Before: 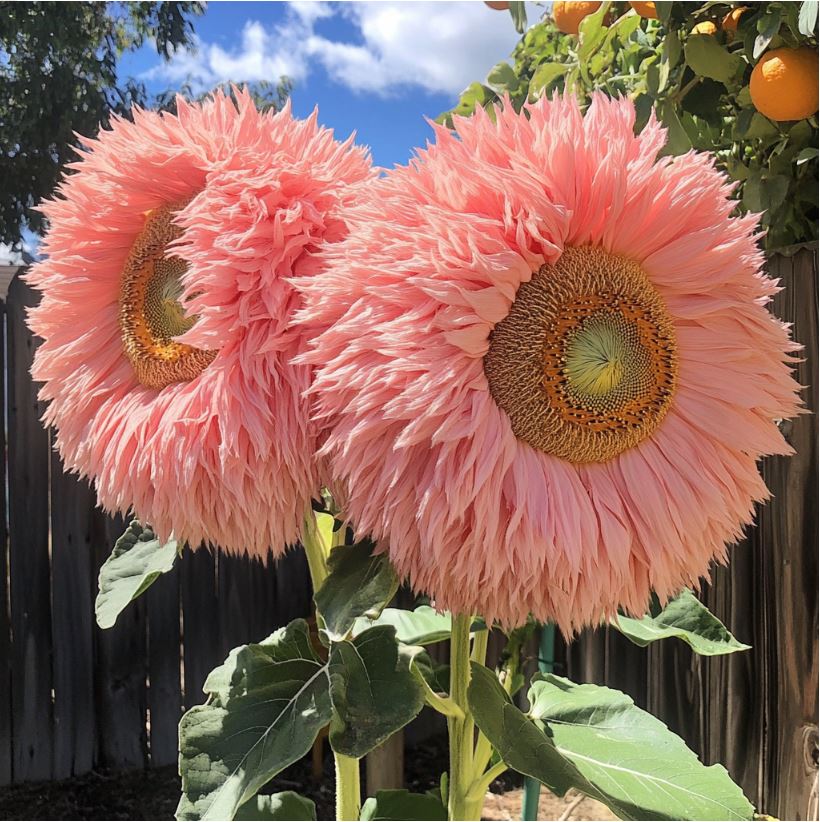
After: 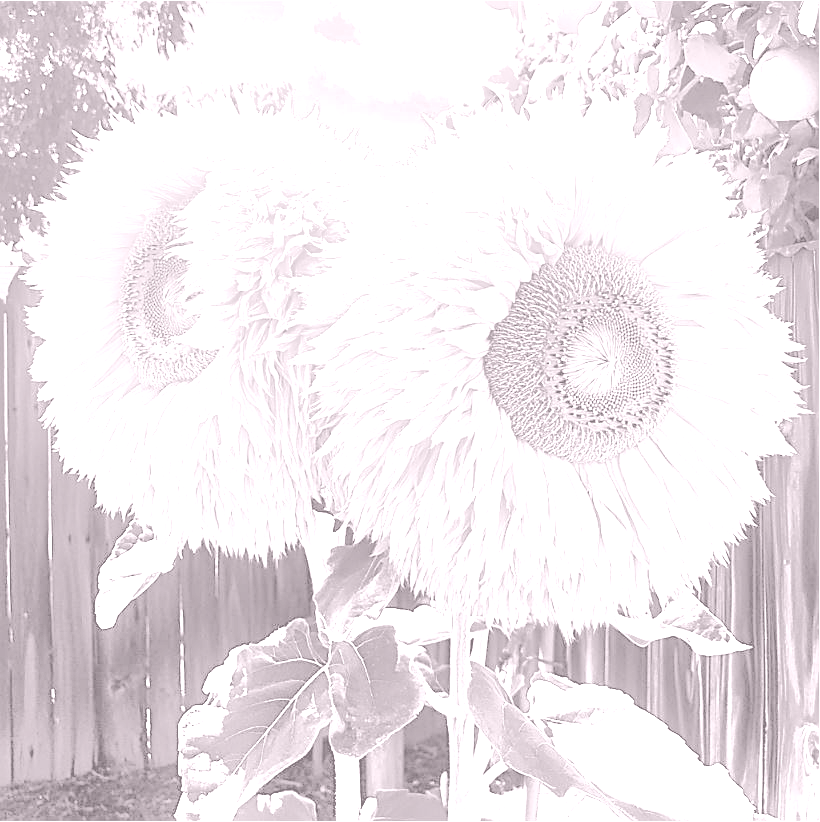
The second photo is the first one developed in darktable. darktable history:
exposure: black level correction 0, exposure 1.2 EV, compensate highlight preservation false
colorize: hue 25.2°, saturation 83%, source mix 82%, lightness 79%, version 1
shadows and highlights: shadows 60, highlights -60
sharpen: on, module defaults
